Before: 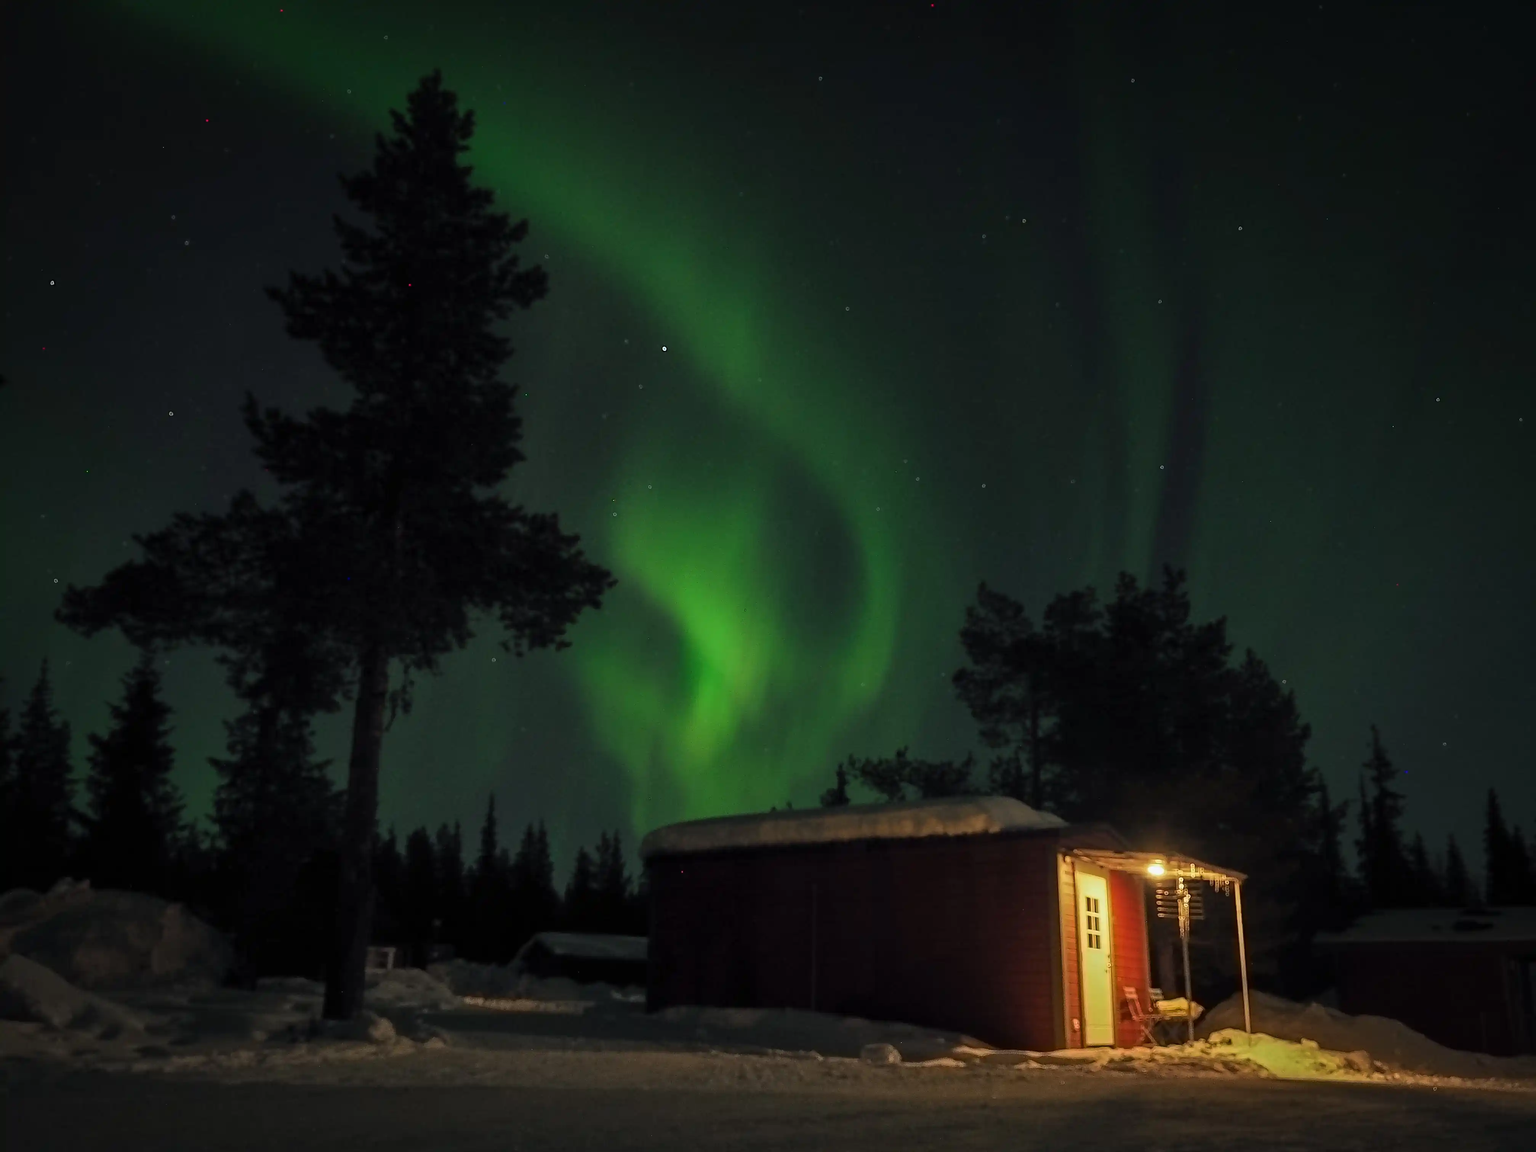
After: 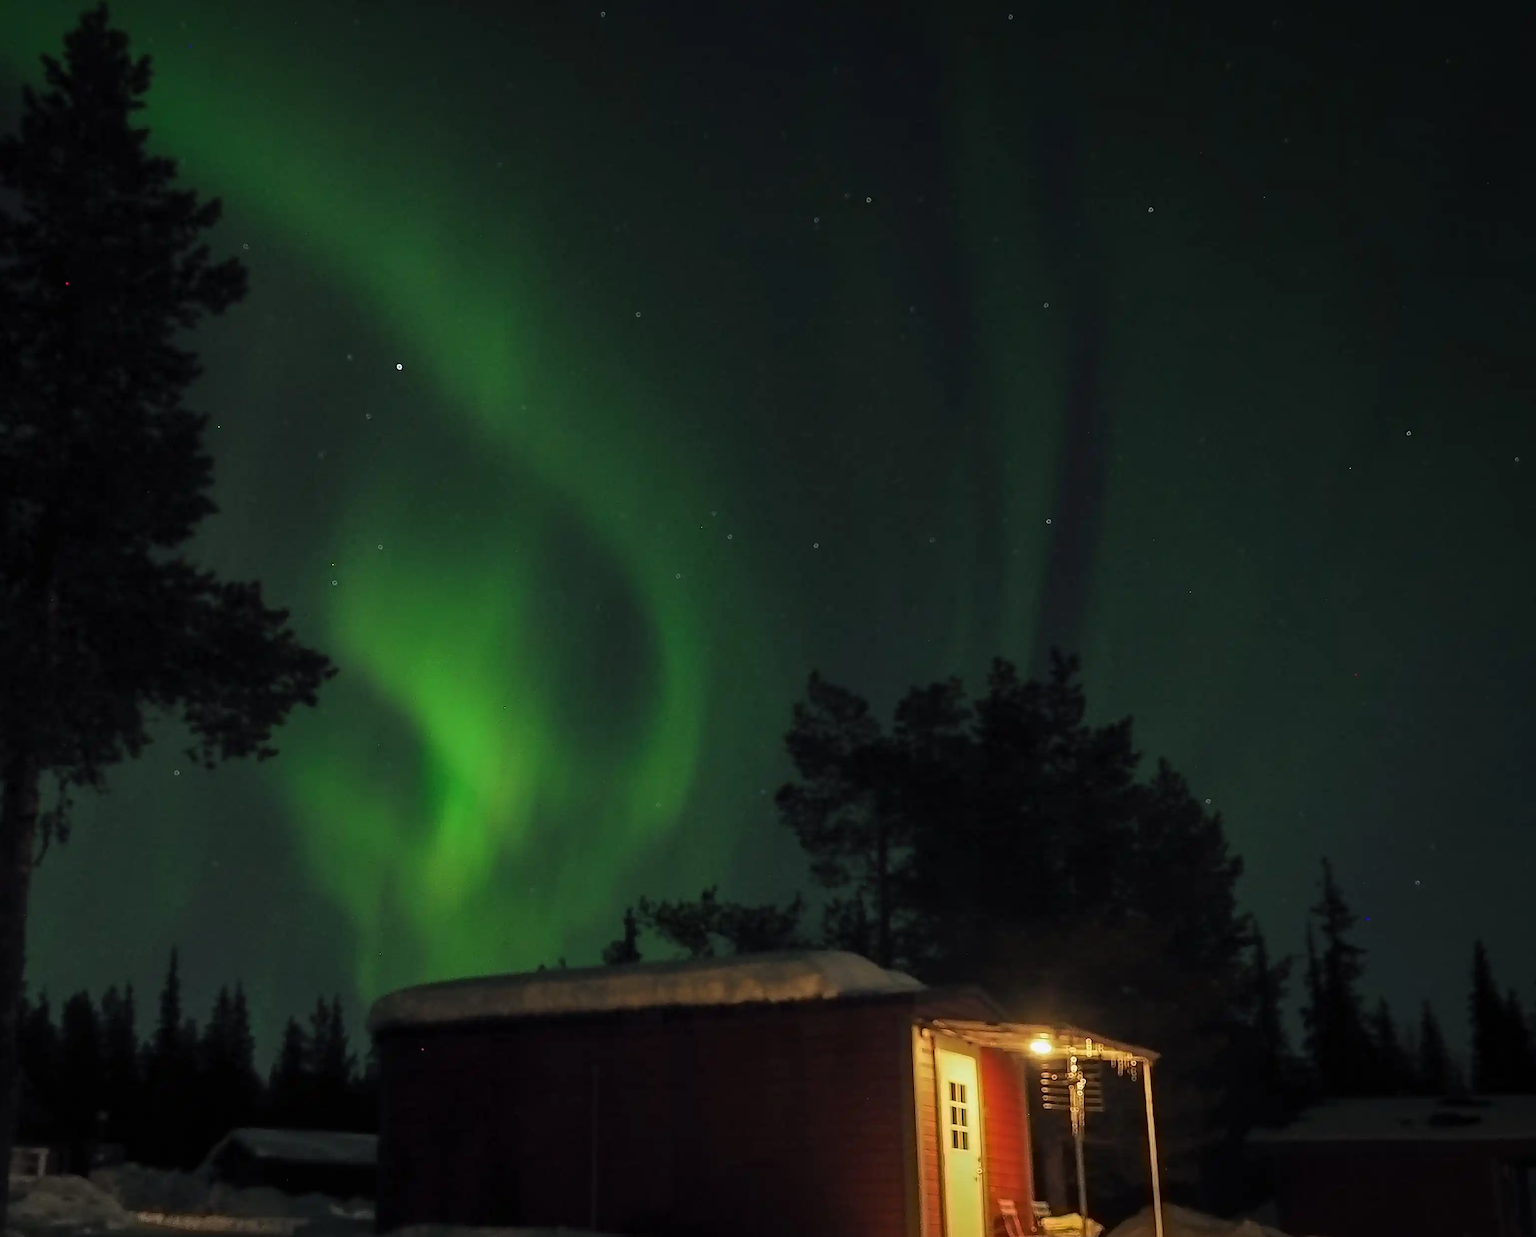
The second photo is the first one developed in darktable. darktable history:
color zones: curves: ch1 [(0.25, 0.5) (0.747, 0.71)]
crop: left 23.345%, top 5.909%, bottom 11.785%
